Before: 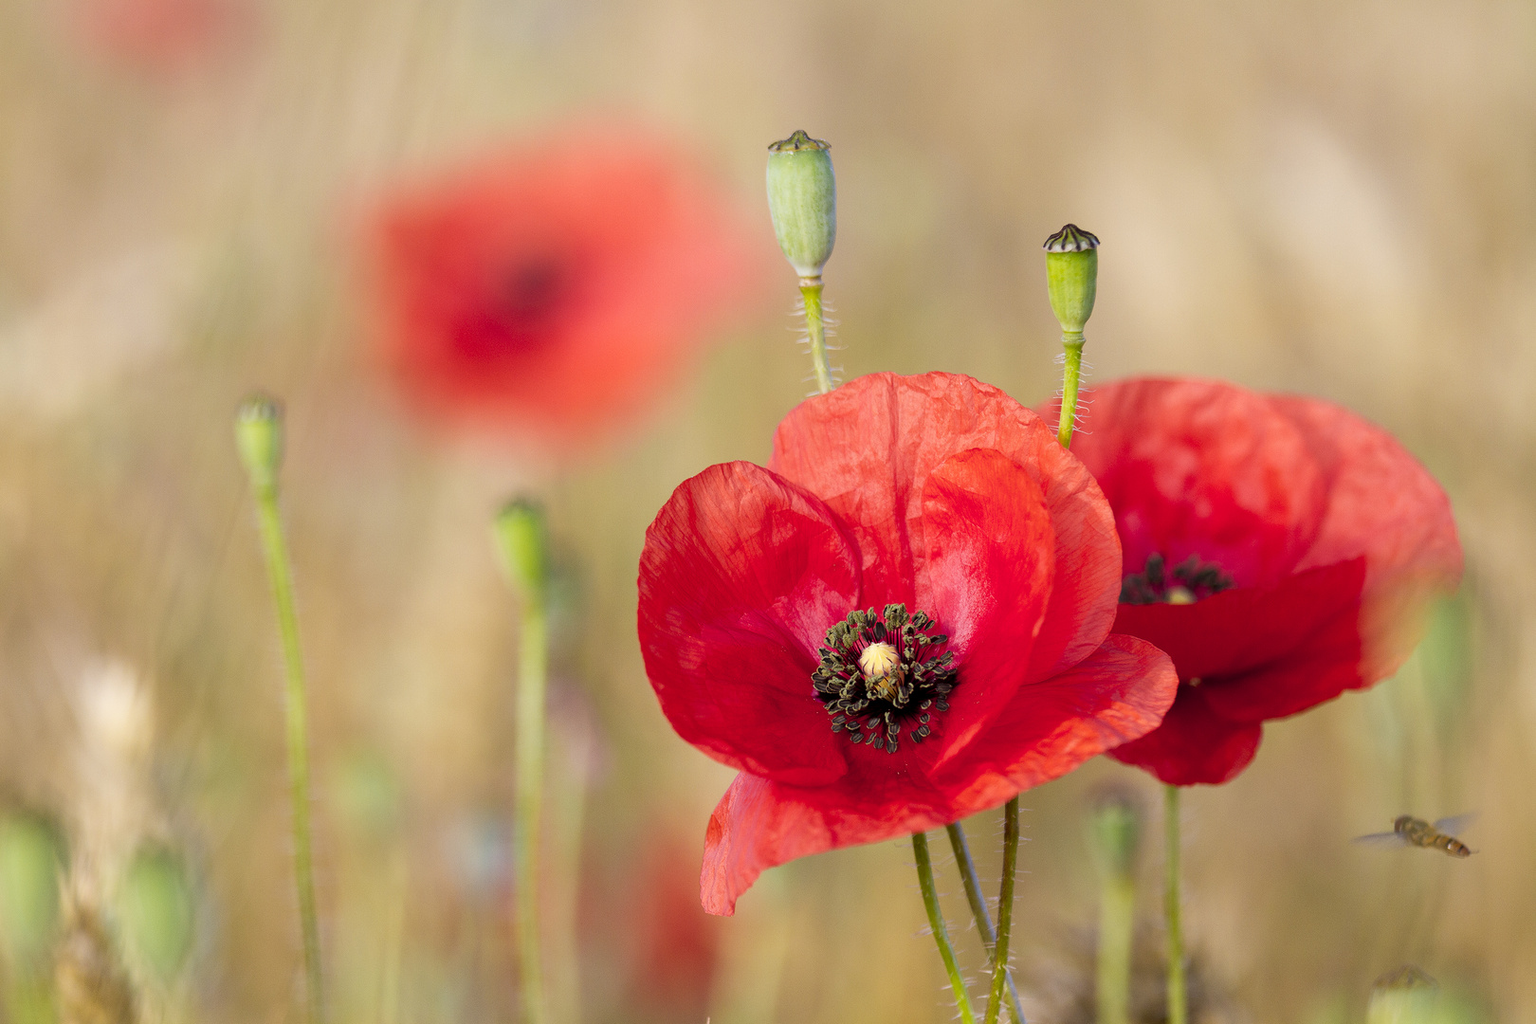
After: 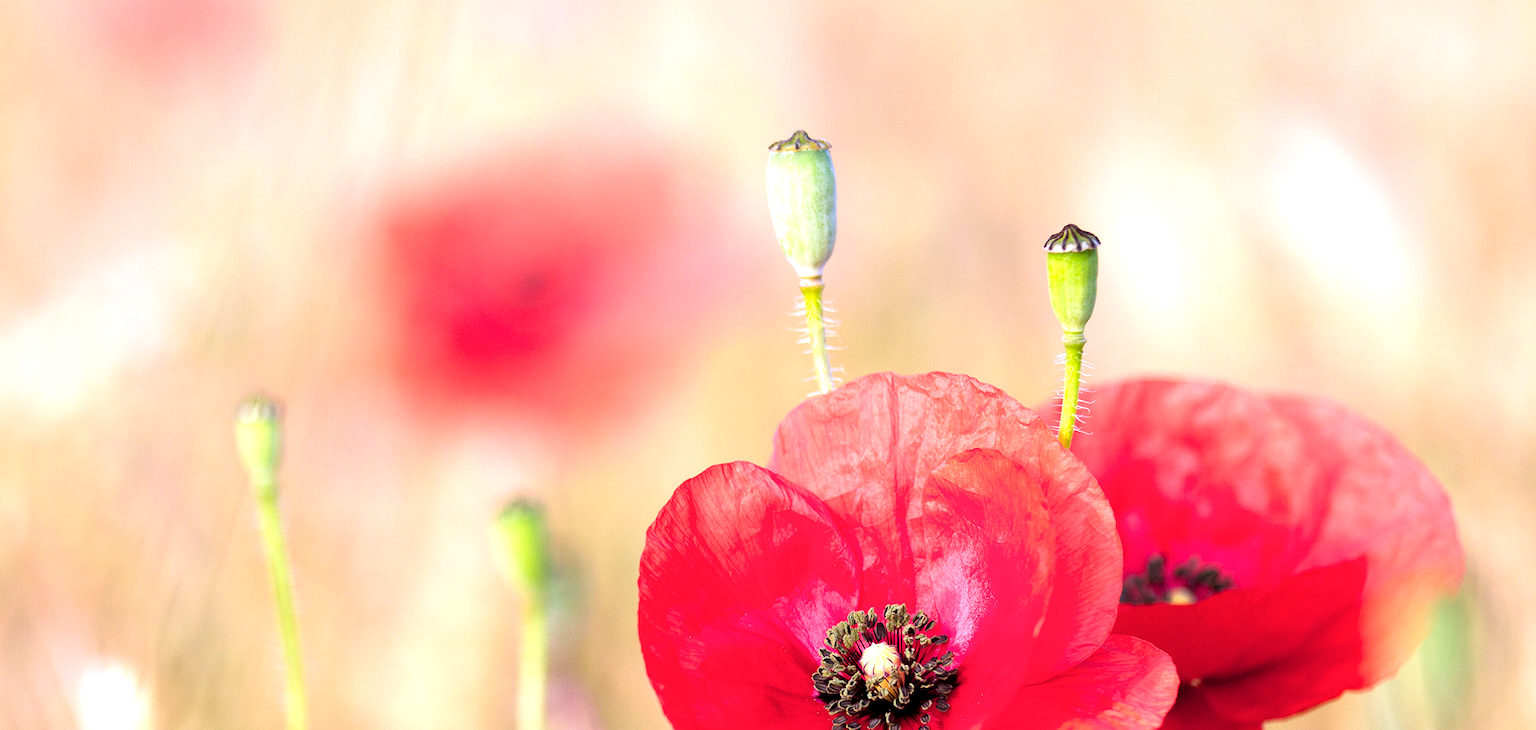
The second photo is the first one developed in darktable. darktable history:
color calibration: illuminant as shot in camera, x 0.363, y 0.384, temperature 4535.67 K
crop: right 0%, bottom 28.619%
exposure: black level correction 0, exposure 0.932 EV, compensate highlight preservation false
